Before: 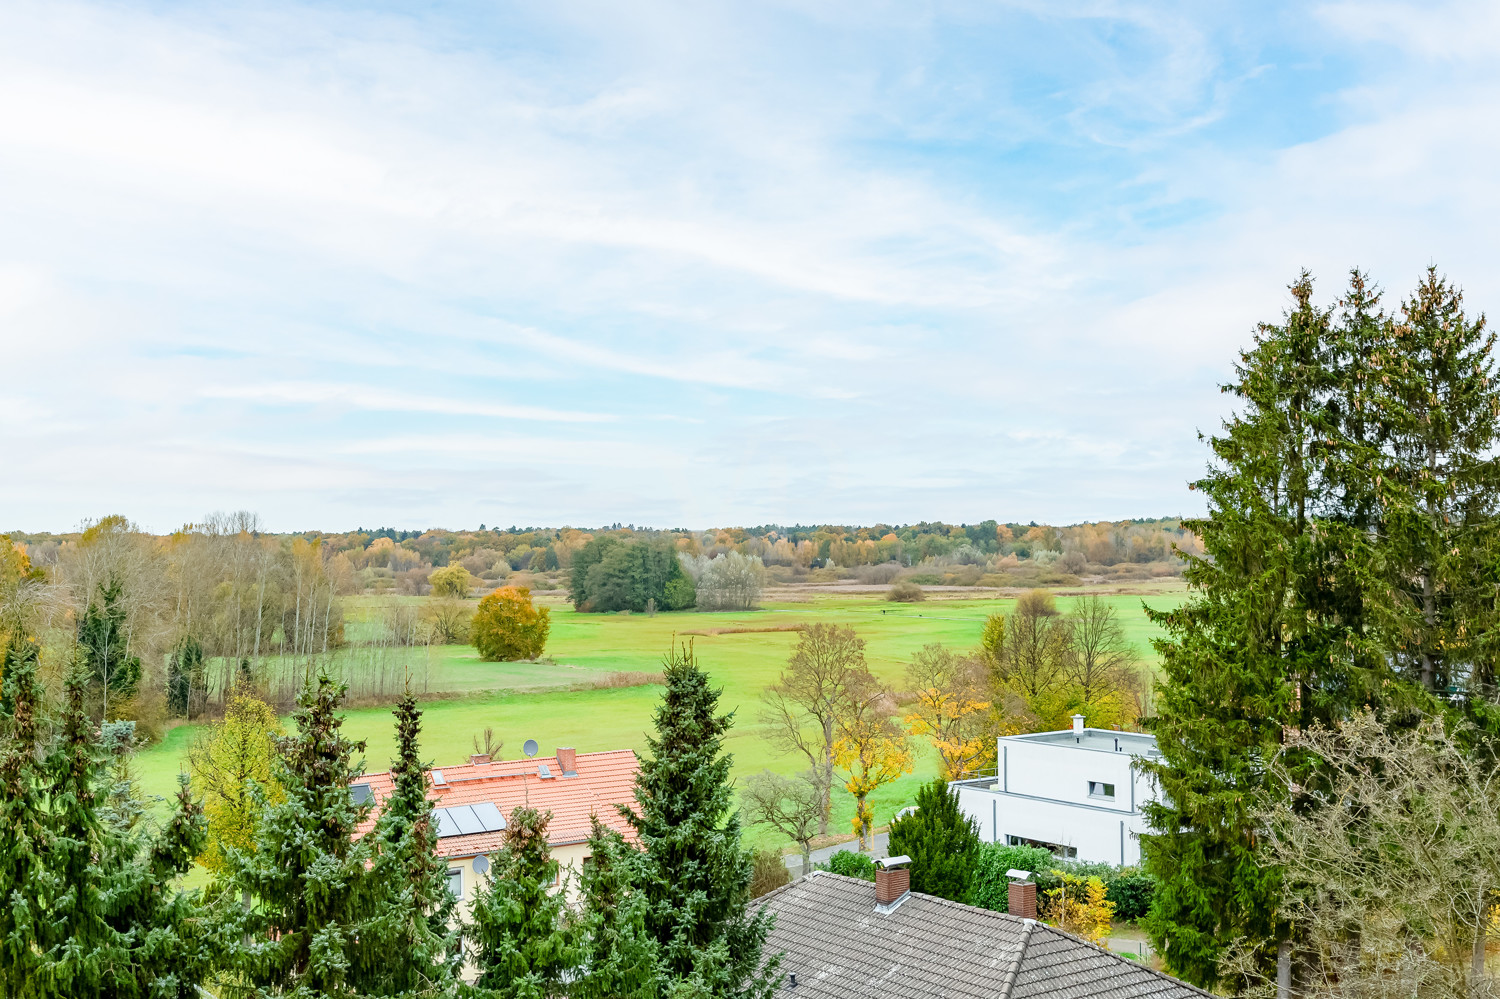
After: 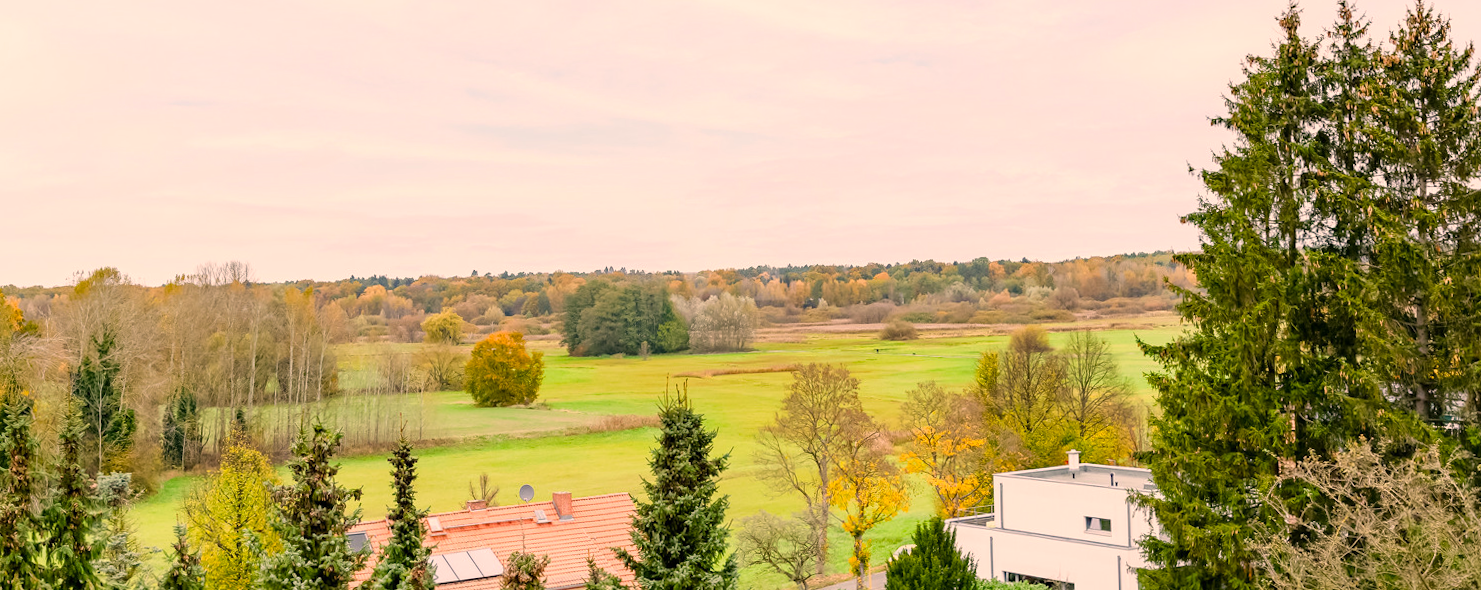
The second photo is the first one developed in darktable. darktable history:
rotate and perspective: rotation -1°, crop left 0.011, crop right 0.989, crop top 0.025, crop bottom 0.975
crop and rotate: top 25.357%, bottom 13.942%
color correction: highlights a* 17.88, highlights b* 18.79
